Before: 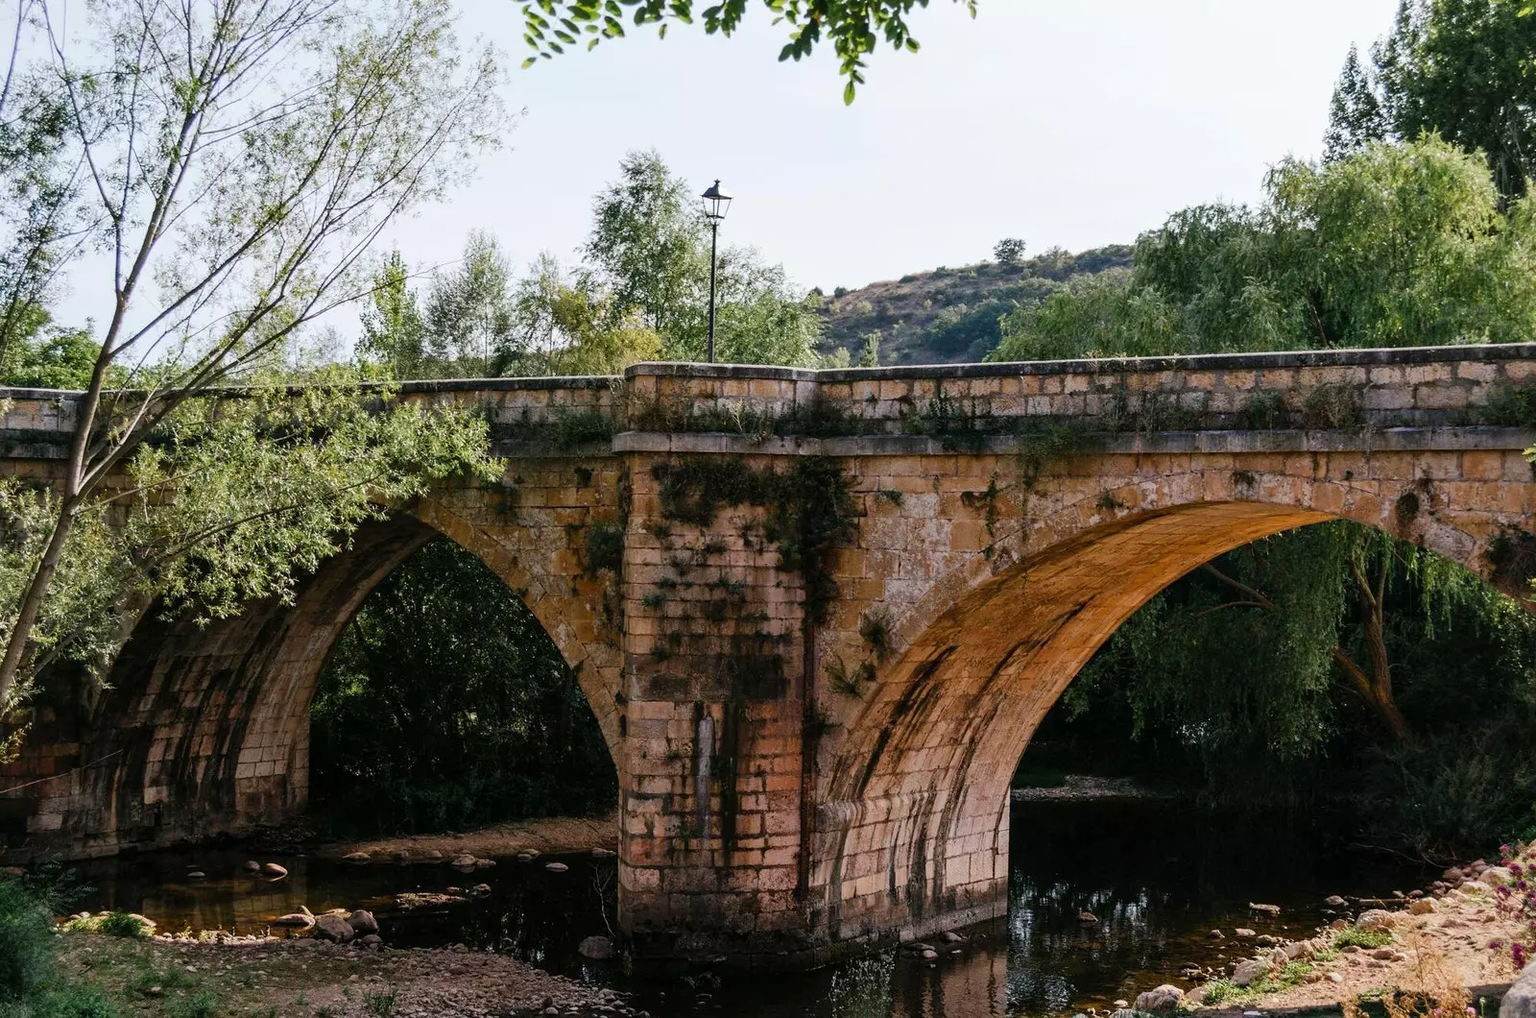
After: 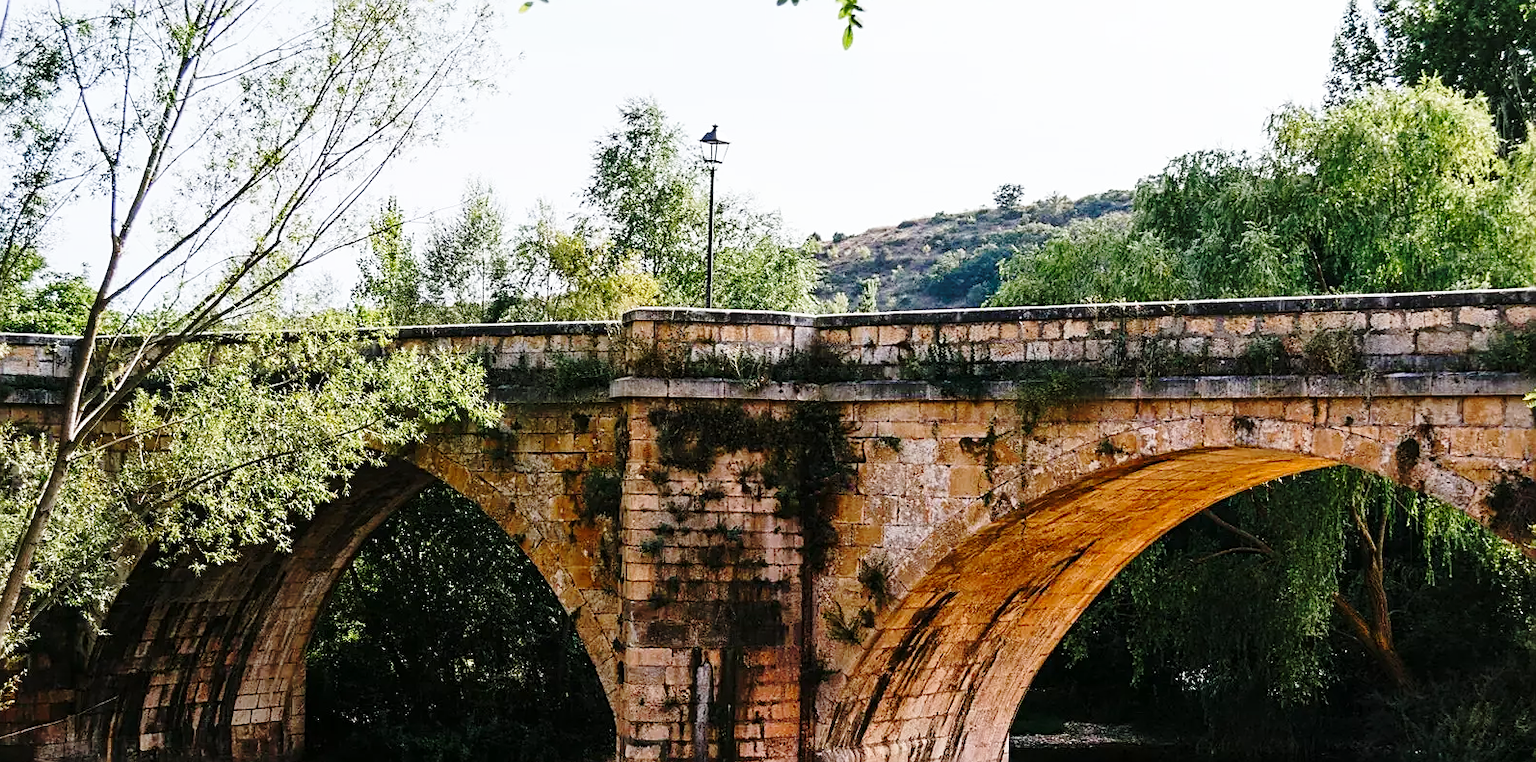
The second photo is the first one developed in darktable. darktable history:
sharpen: on, module defaults
crop: left 0.367%, top 5.524%, bottom 19.836%
base curve: curves: ch0 [(0, 0) (0.028, 0.03) (0.121, 0.232) (0.46, 0.748) (0.859, 0.968) (1, 1)], preserve colors none
